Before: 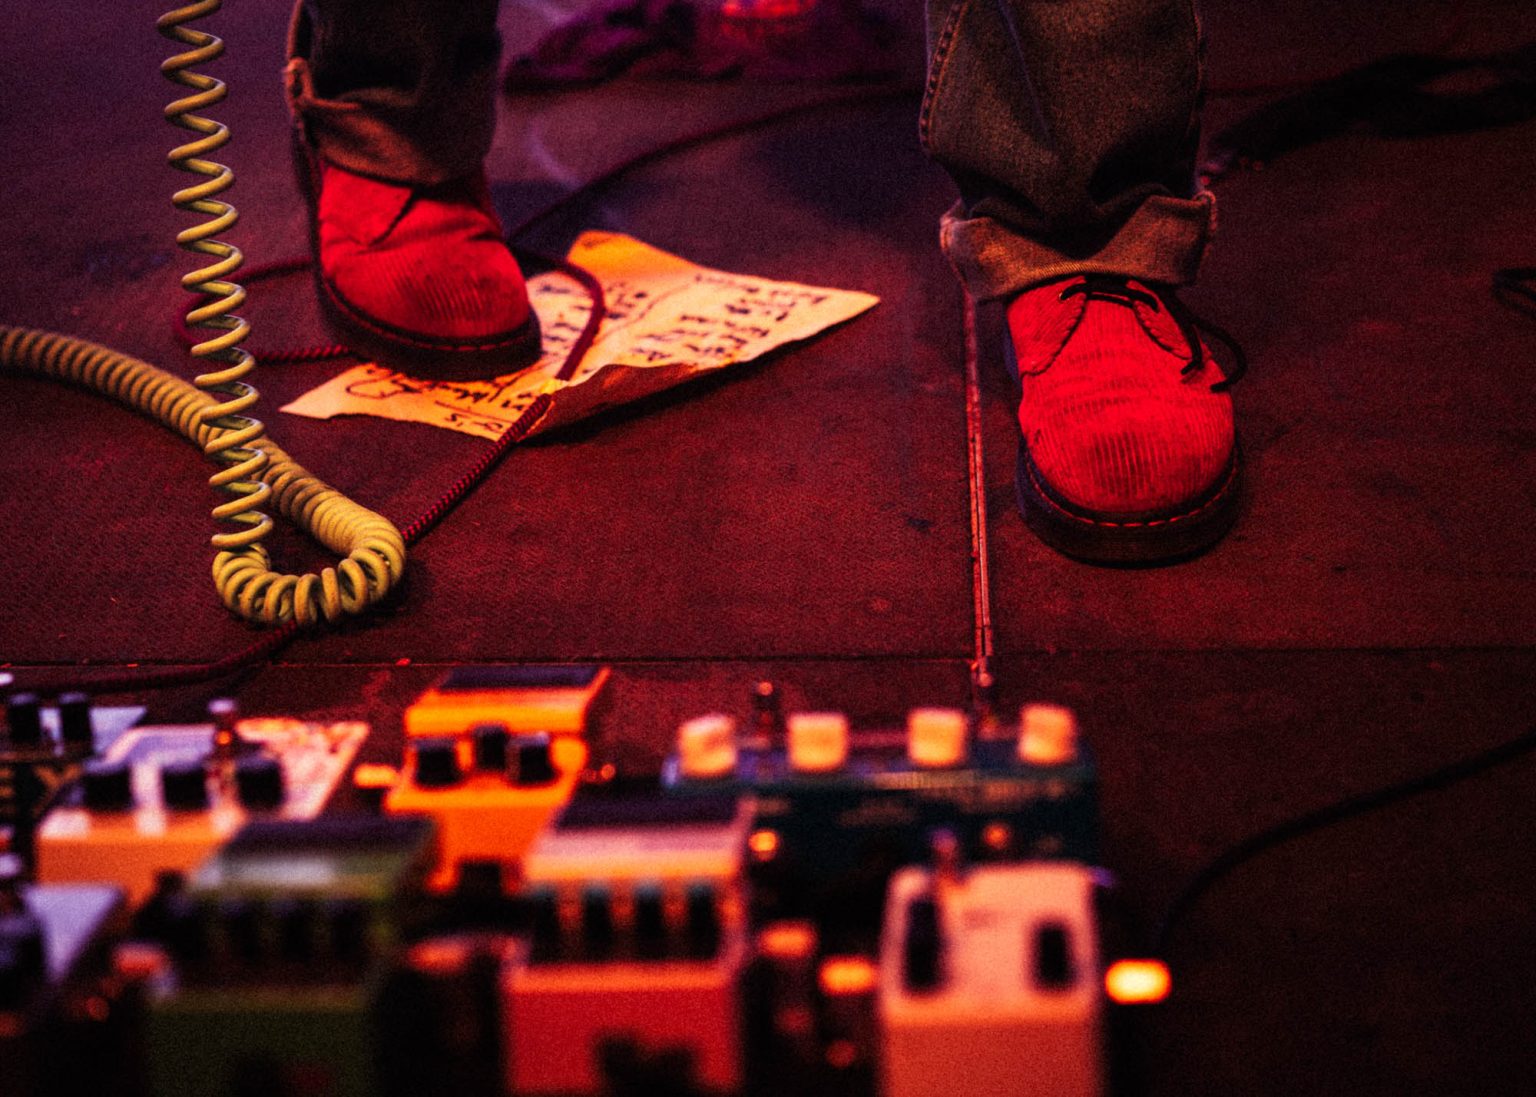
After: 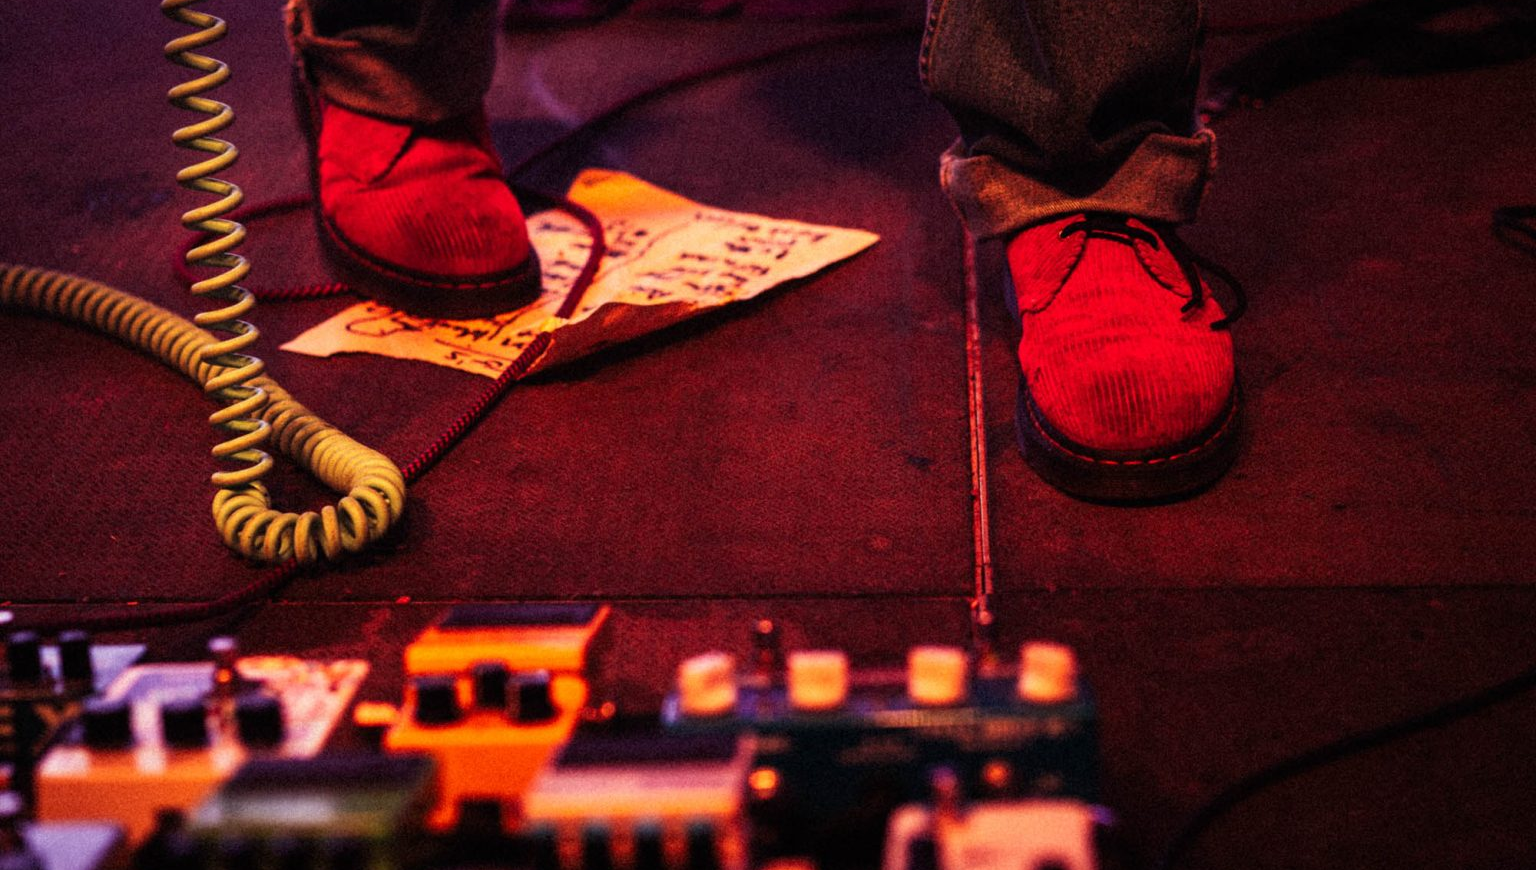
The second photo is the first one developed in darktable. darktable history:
crop and rotate: top 5.667%, bottom 14.937%
